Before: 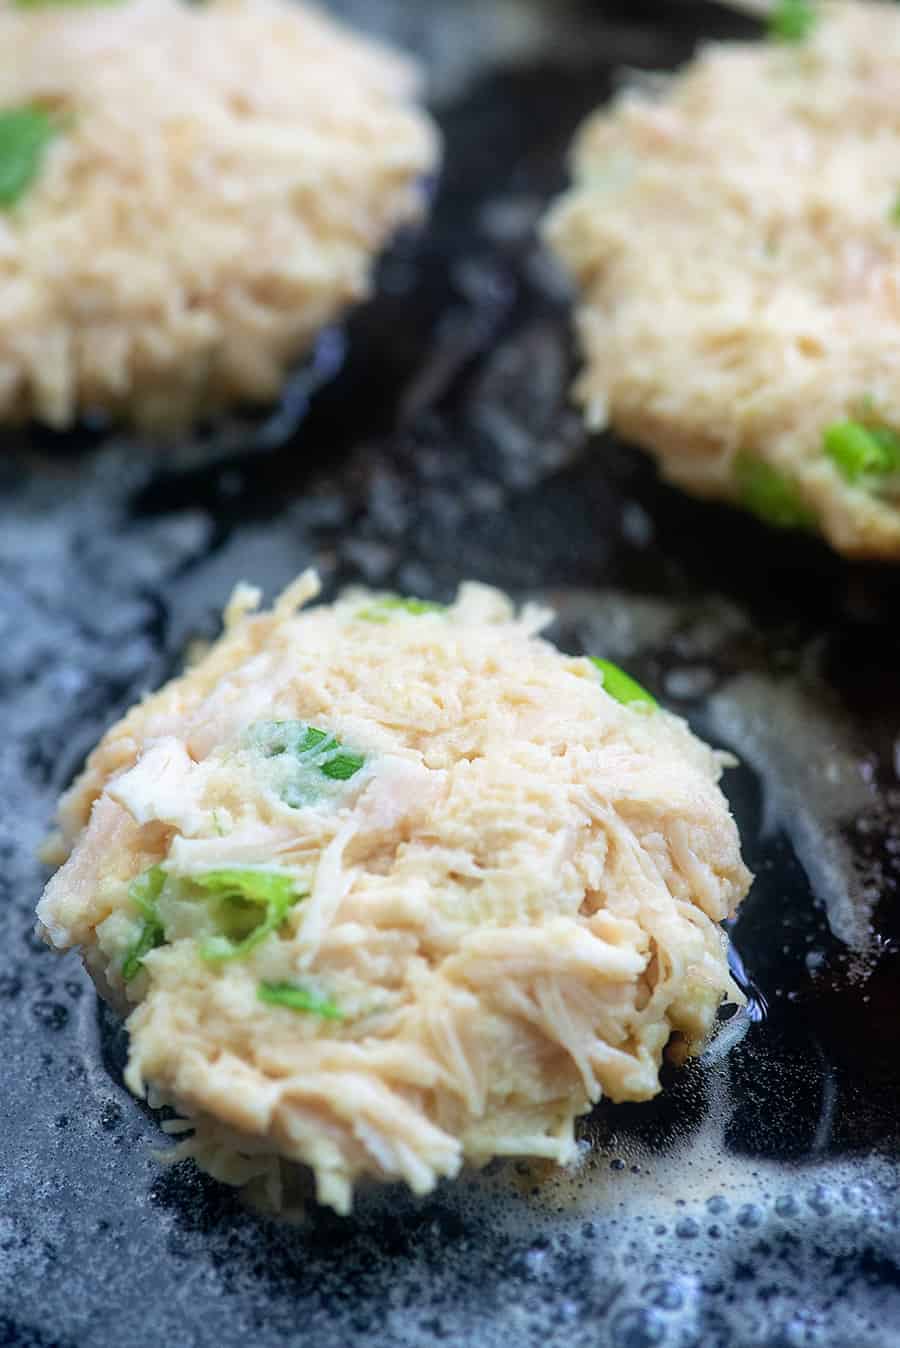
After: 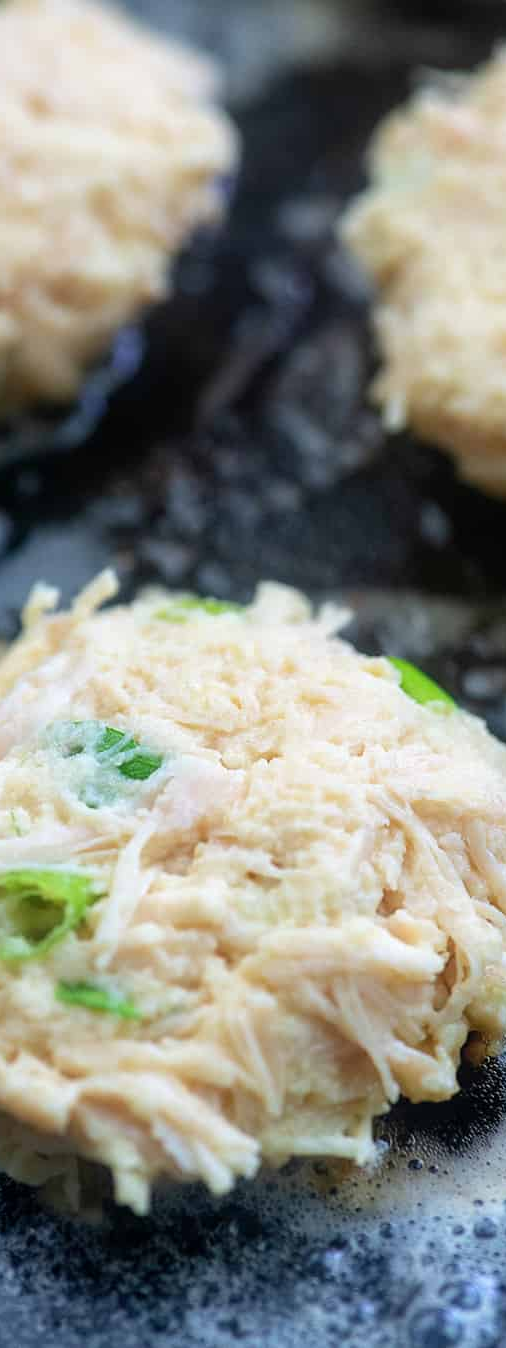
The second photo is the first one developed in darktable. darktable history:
crop and rotate: left 22.518%, right 21.174%
